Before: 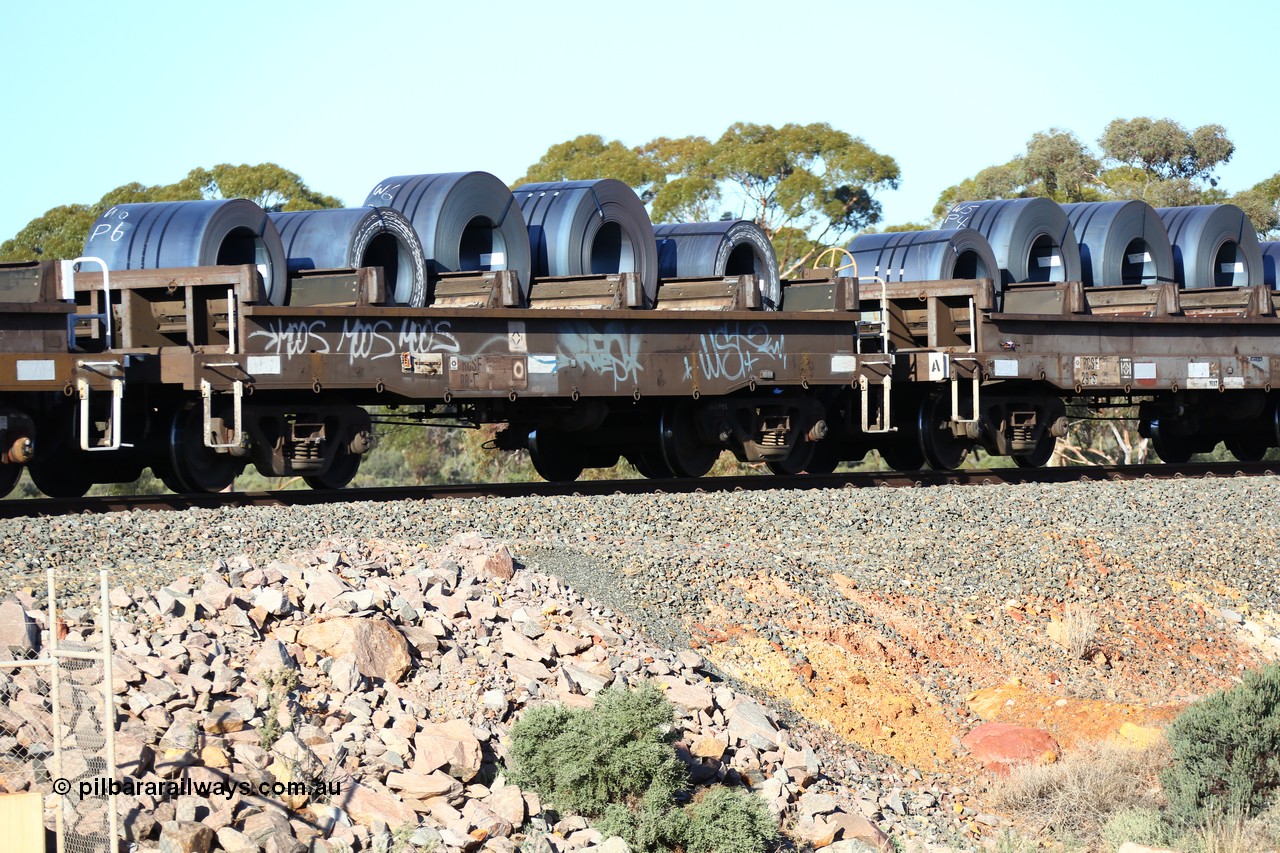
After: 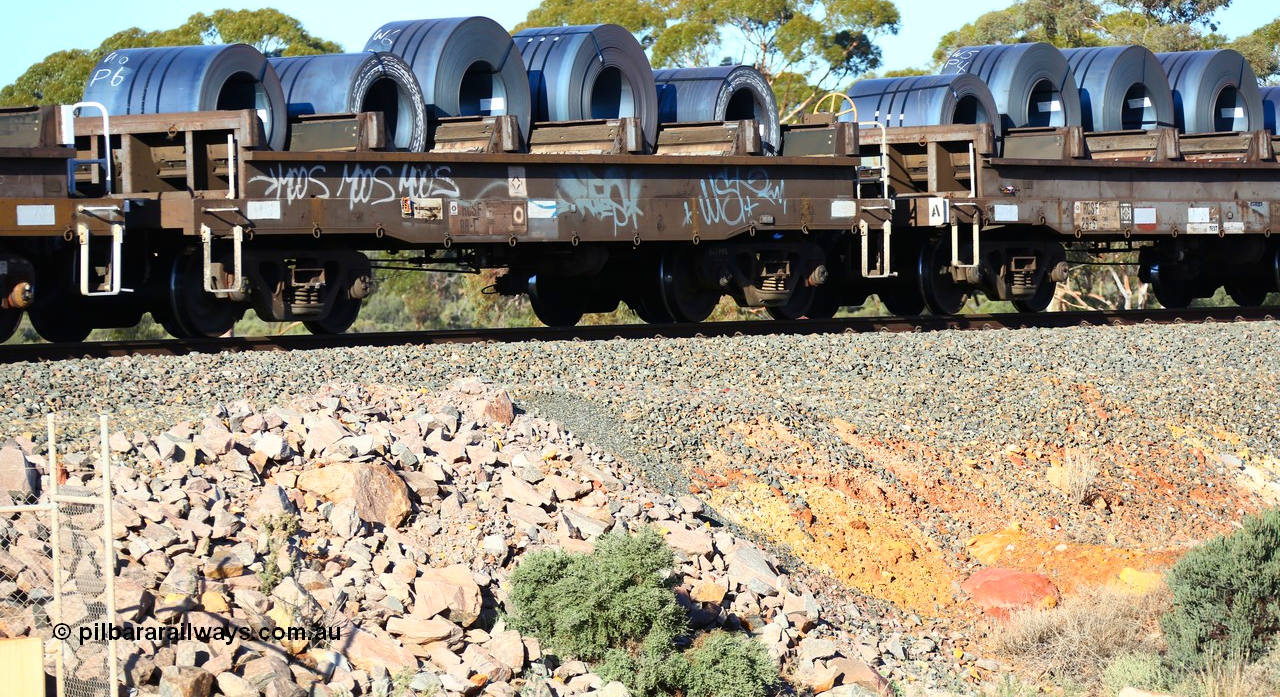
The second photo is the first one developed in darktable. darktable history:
crop and rotate: top 18.202%
contrast brightness saturation: contrast 0.075, saturation 0.203
